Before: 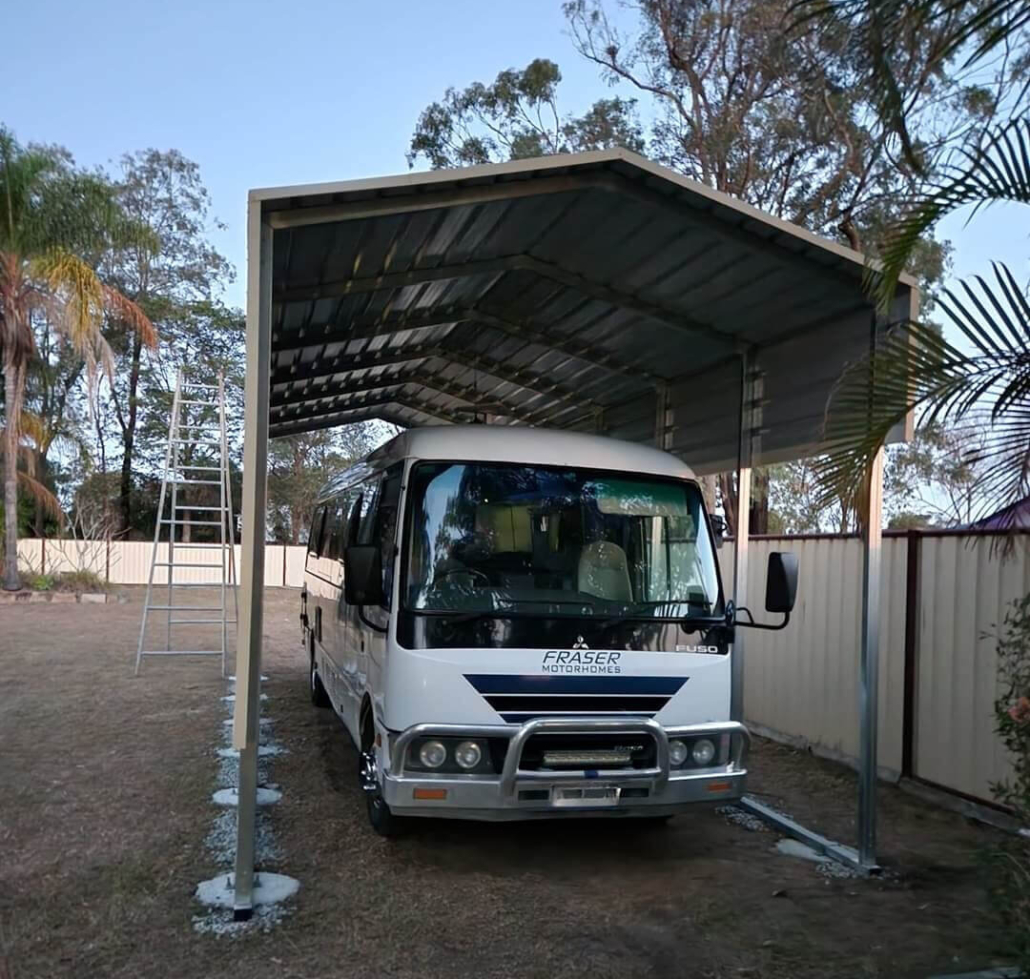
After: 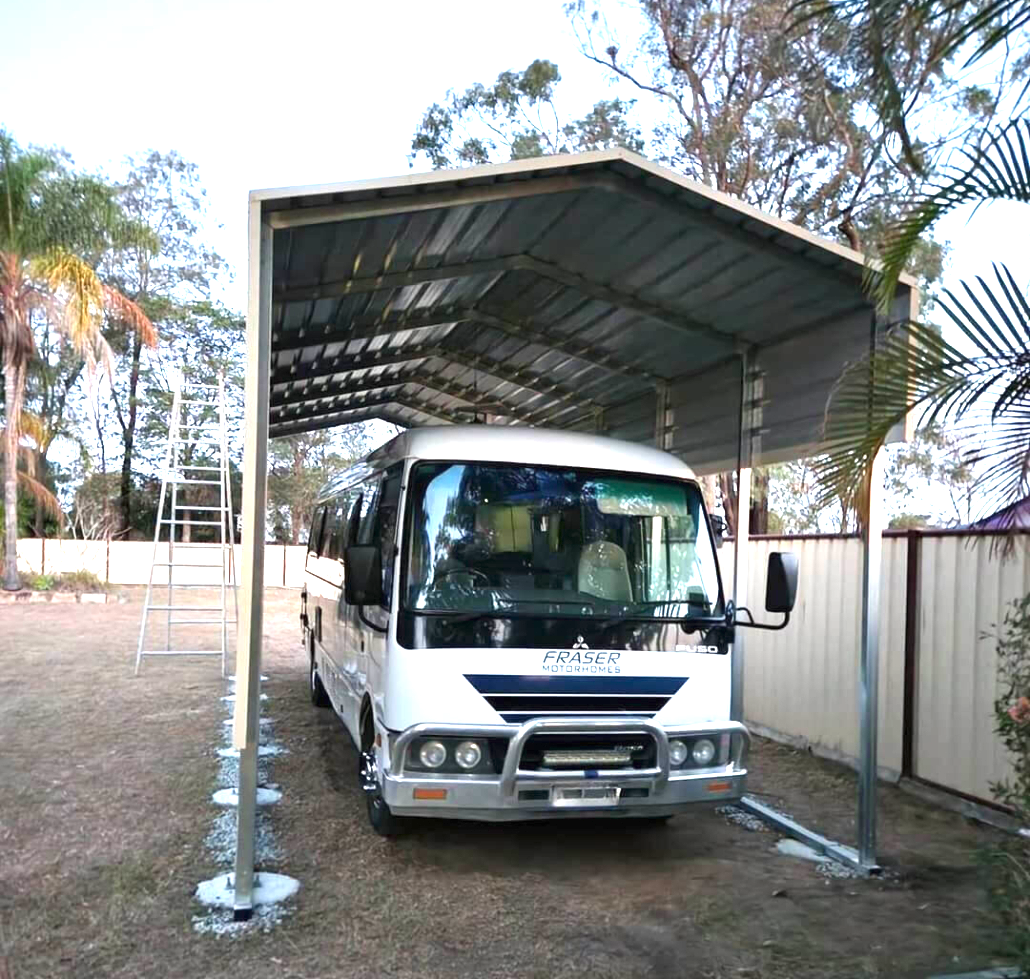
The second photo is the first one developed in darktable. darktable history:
exposure: black level correction 0, exposure 1.524 EV, compensate exposure bias true, compensate highlight preservation false
